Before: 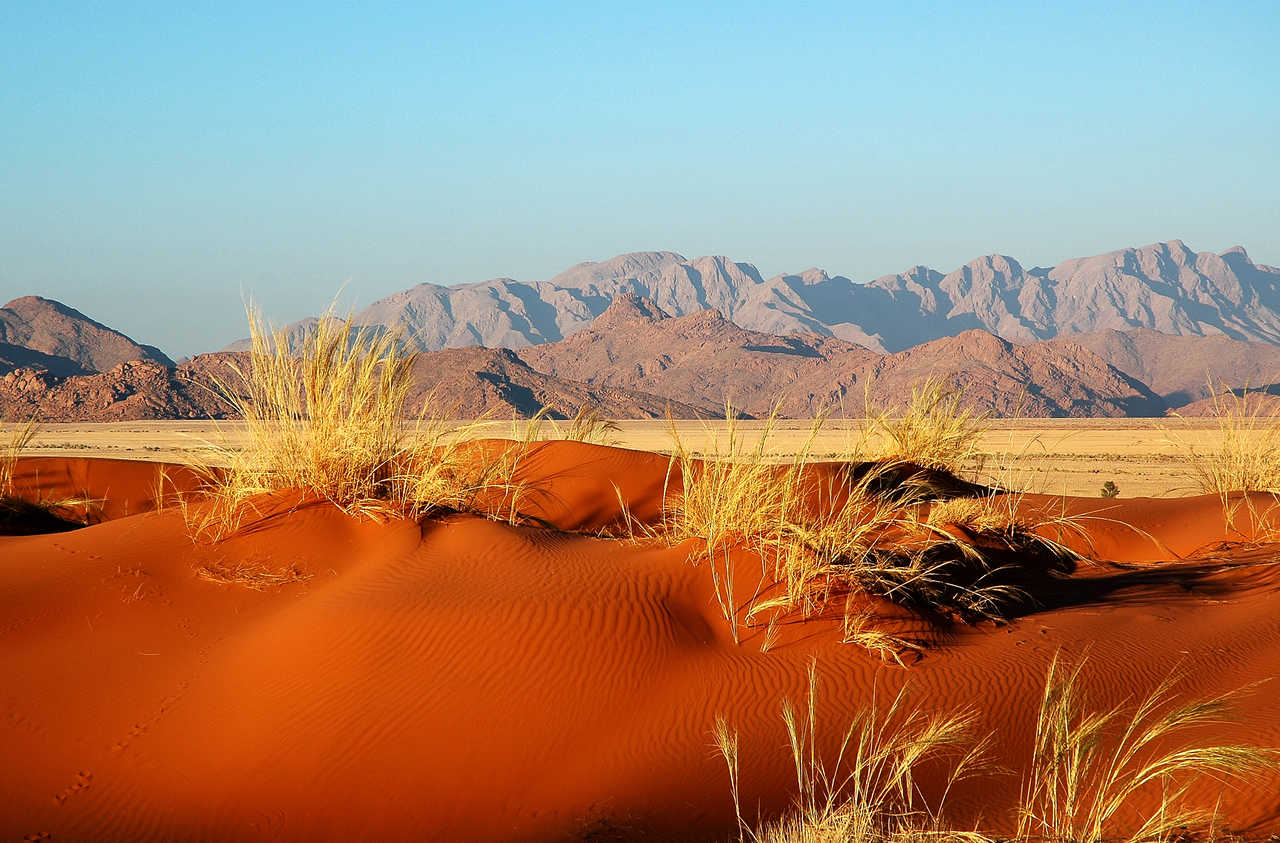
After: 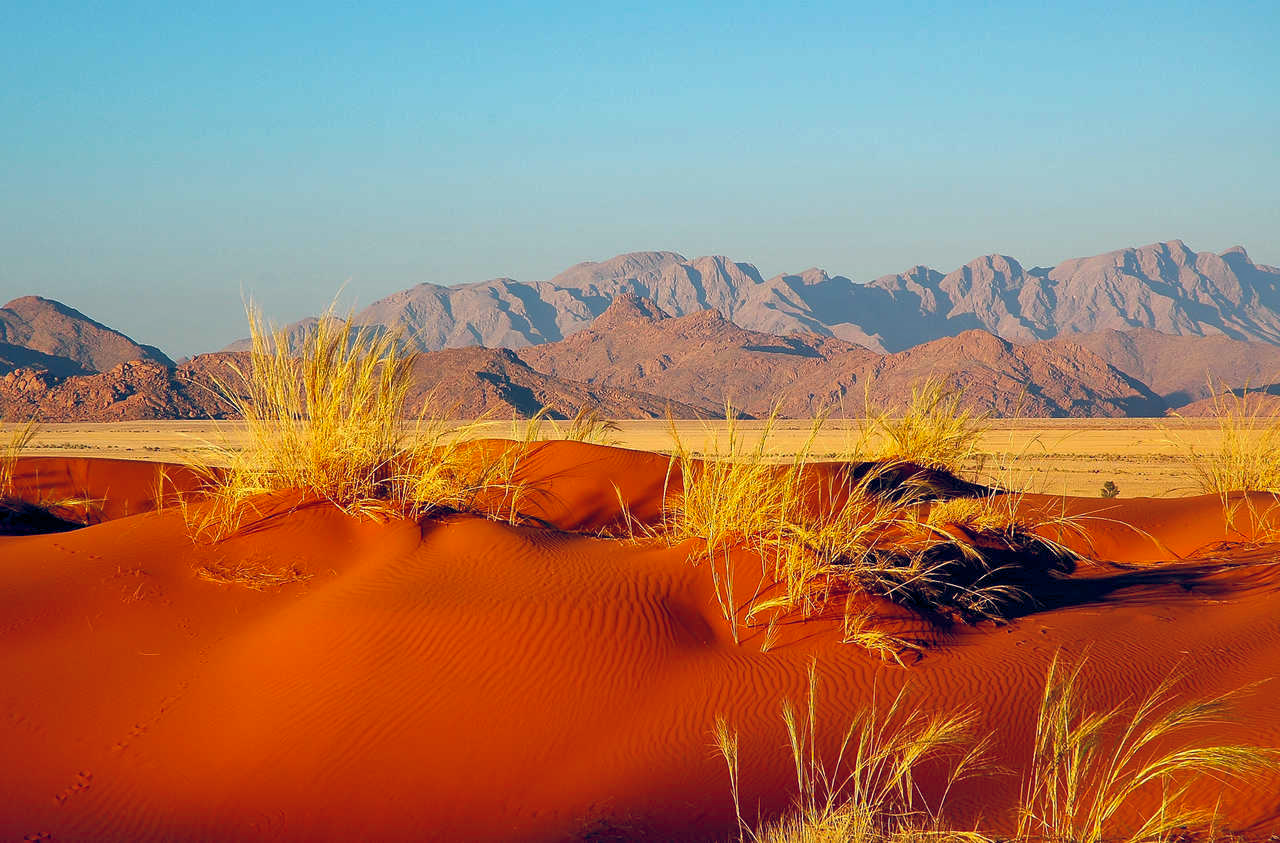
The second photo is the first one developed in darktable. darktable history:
color balance rgb: shadows lift › hue 87.51°, highlights gain › chroma 1.35%, highlights gain › hue 55.1°, global offset › chroma 0.13%, global offset › hue 253.66°, perceptual saturation grading › global saturation 16.38%
shadows and highlights: on, module defaults
